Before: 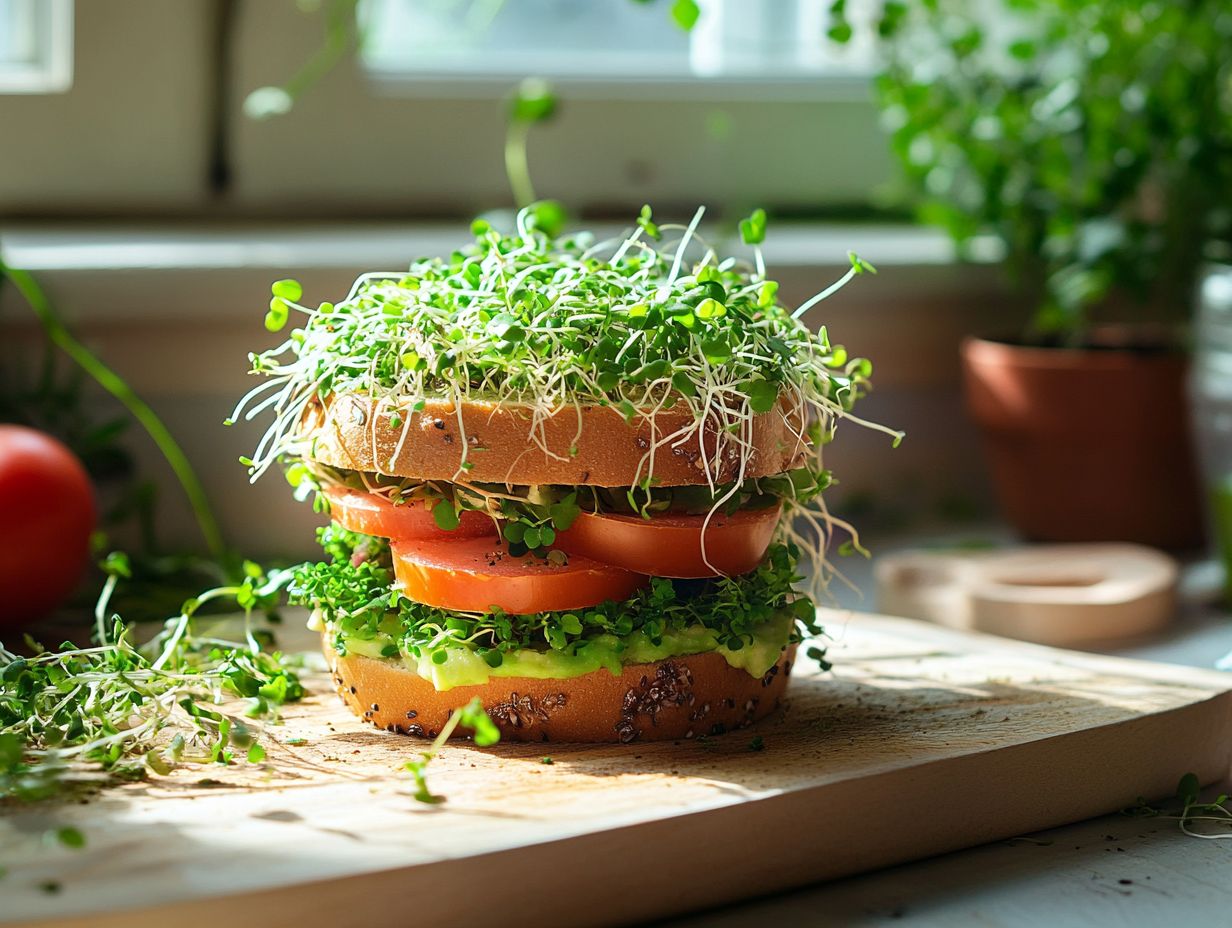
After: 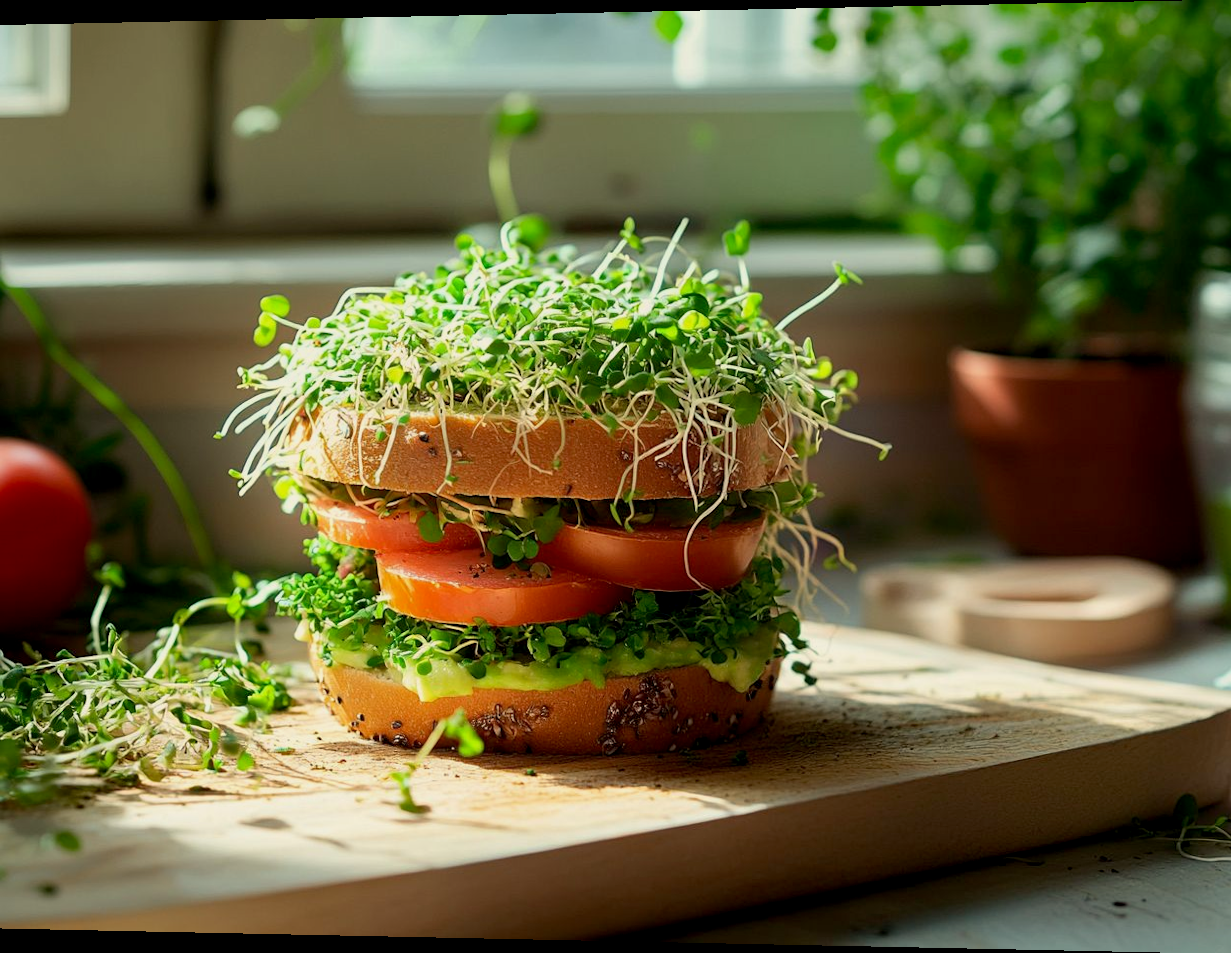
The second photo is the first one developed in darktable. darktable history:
exposure: black level correction 0.006, exposure -0.226 EV, compensate highlight preservation false
rotate and perspective: lens shift (horizontal) -0.055, automatic cropping off
white balance: red 1.029, blue 0.92
